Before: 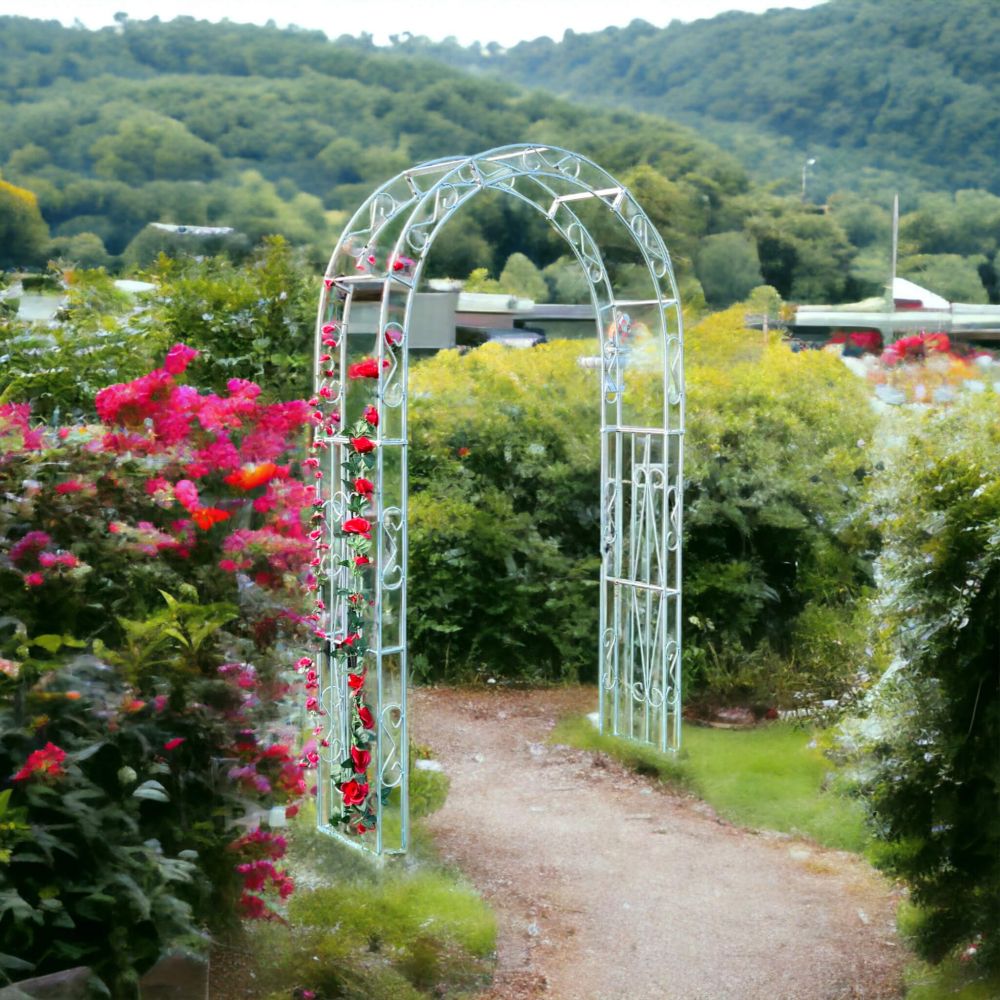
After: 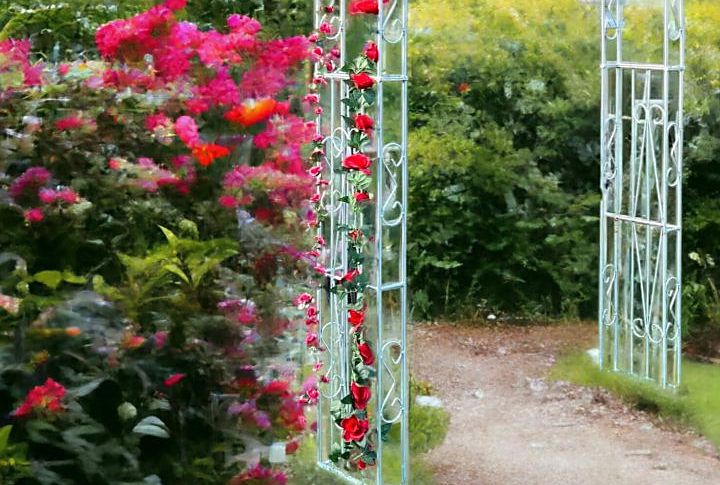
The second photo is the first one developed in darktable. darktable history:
sharpen: radius 1.864, amount 0.398, threshold 1.271
crop: top 36.498%, right 27.964%, bottom 14.995%
